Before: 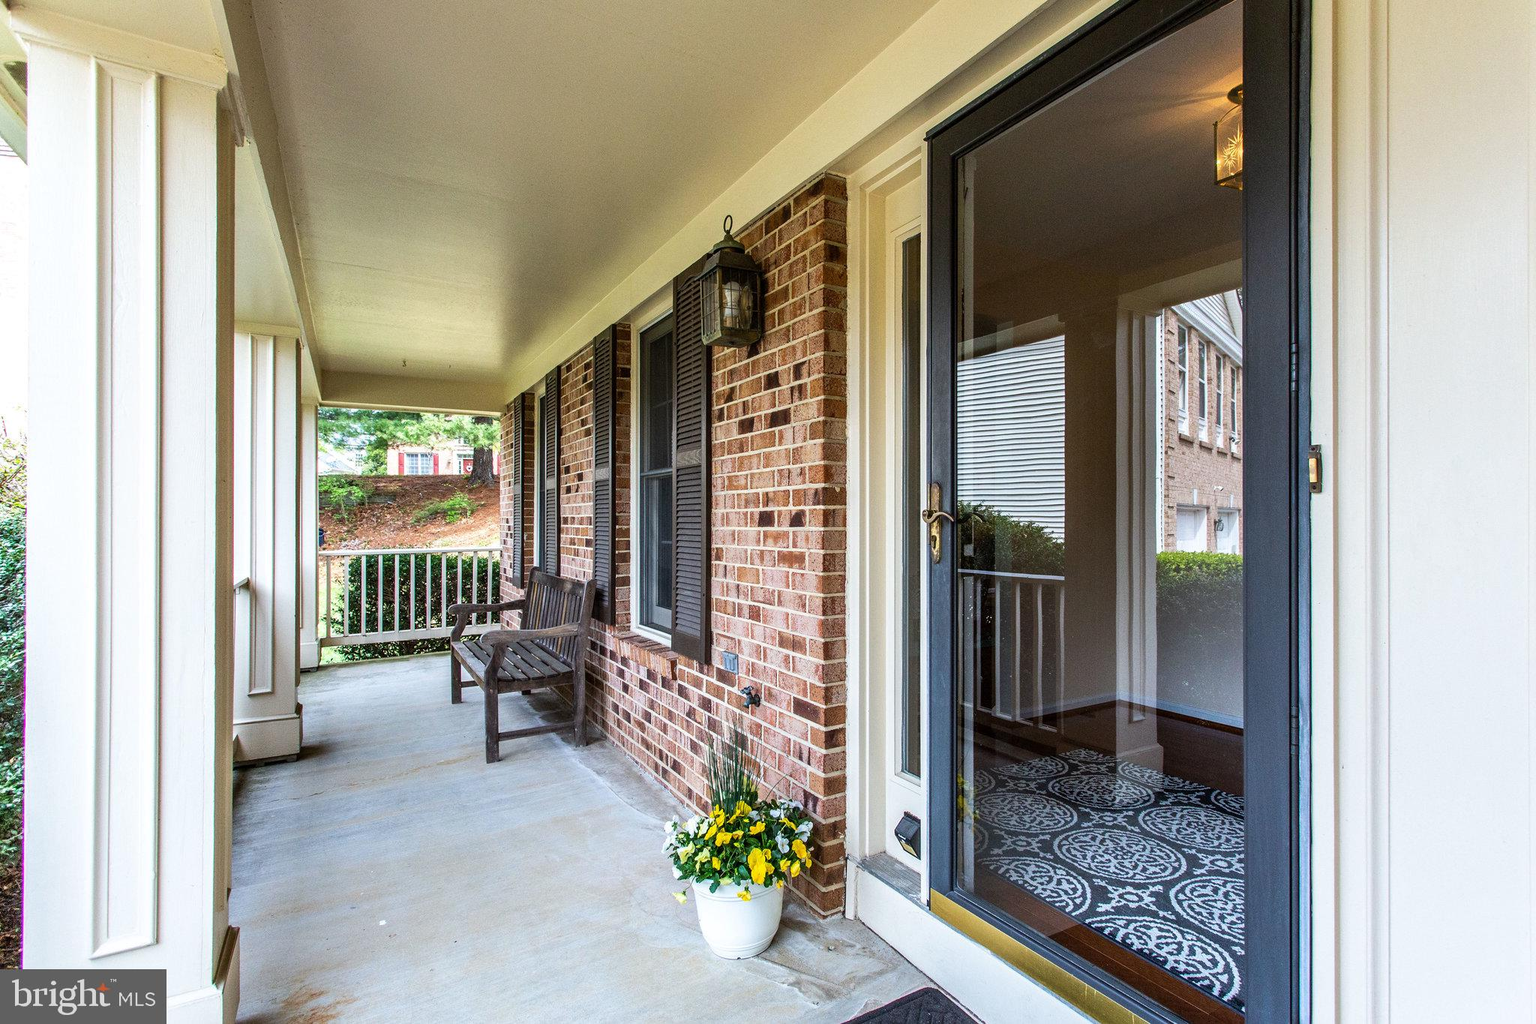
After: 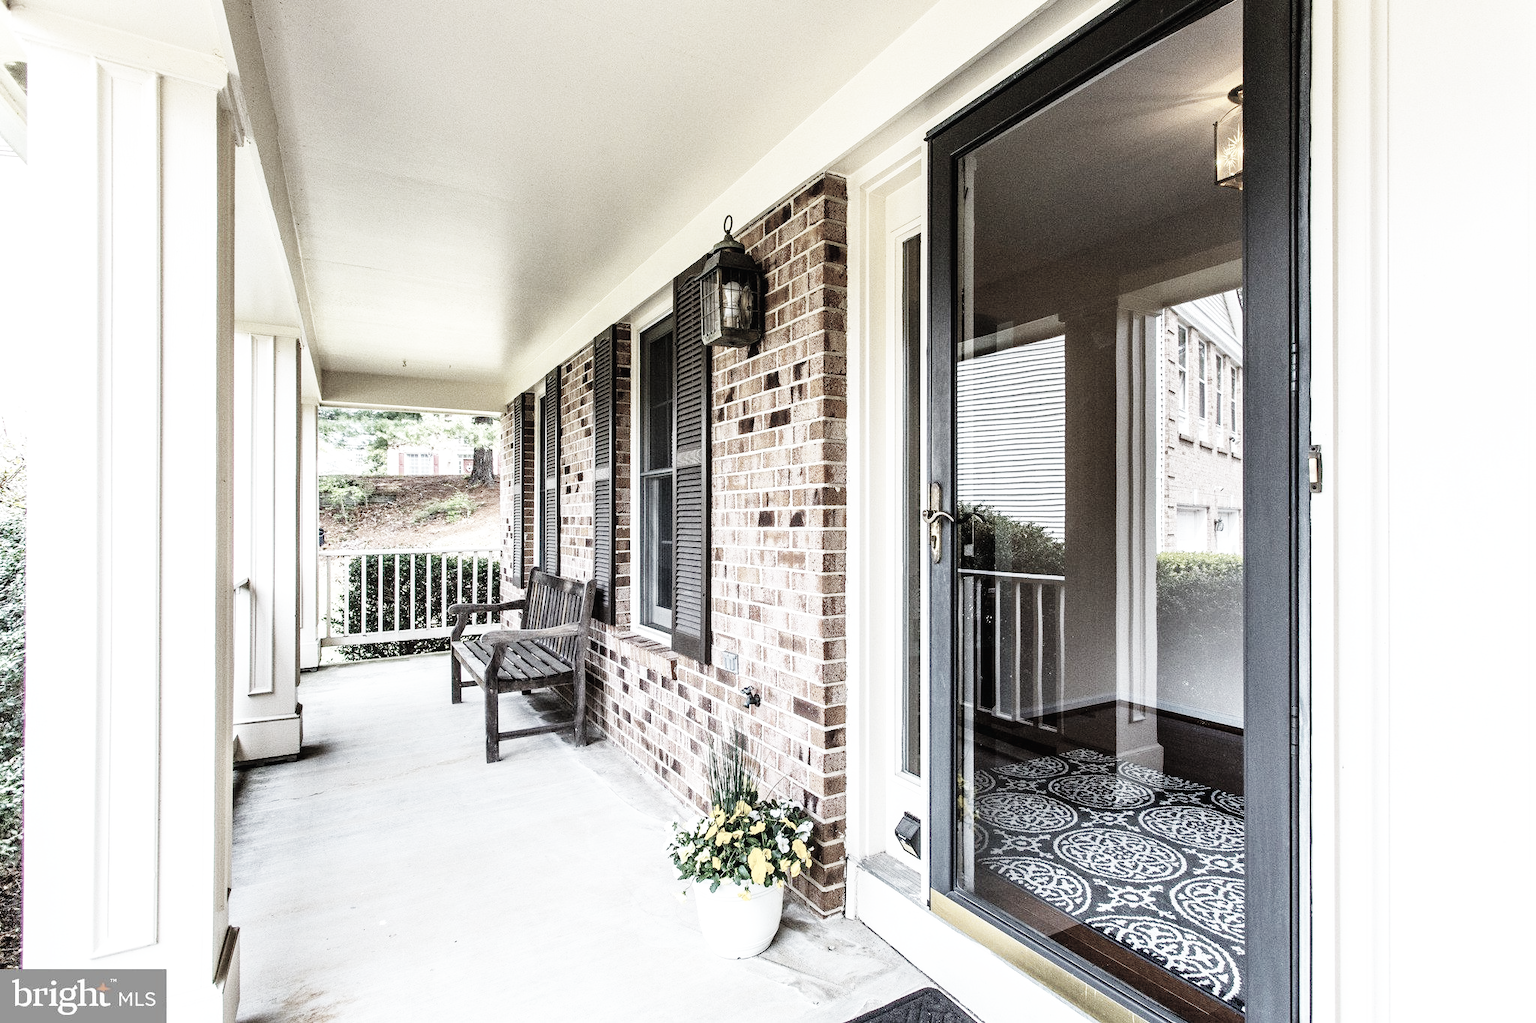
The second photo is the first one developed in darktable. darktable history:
color correction: saturation 0.3
base curve: curves: ch0 [(0, 0.003) (0.001, 0.002) (0.006, 0.004) (0.02, 0.022) (0.048, 0.086) (0.094, 0.234) (0.162, 0.431) (0.258, 0.629) (0.385, 0.8) (0.548, 0.918) (0.751, 0.988) (1, 1)], preserve colors none
